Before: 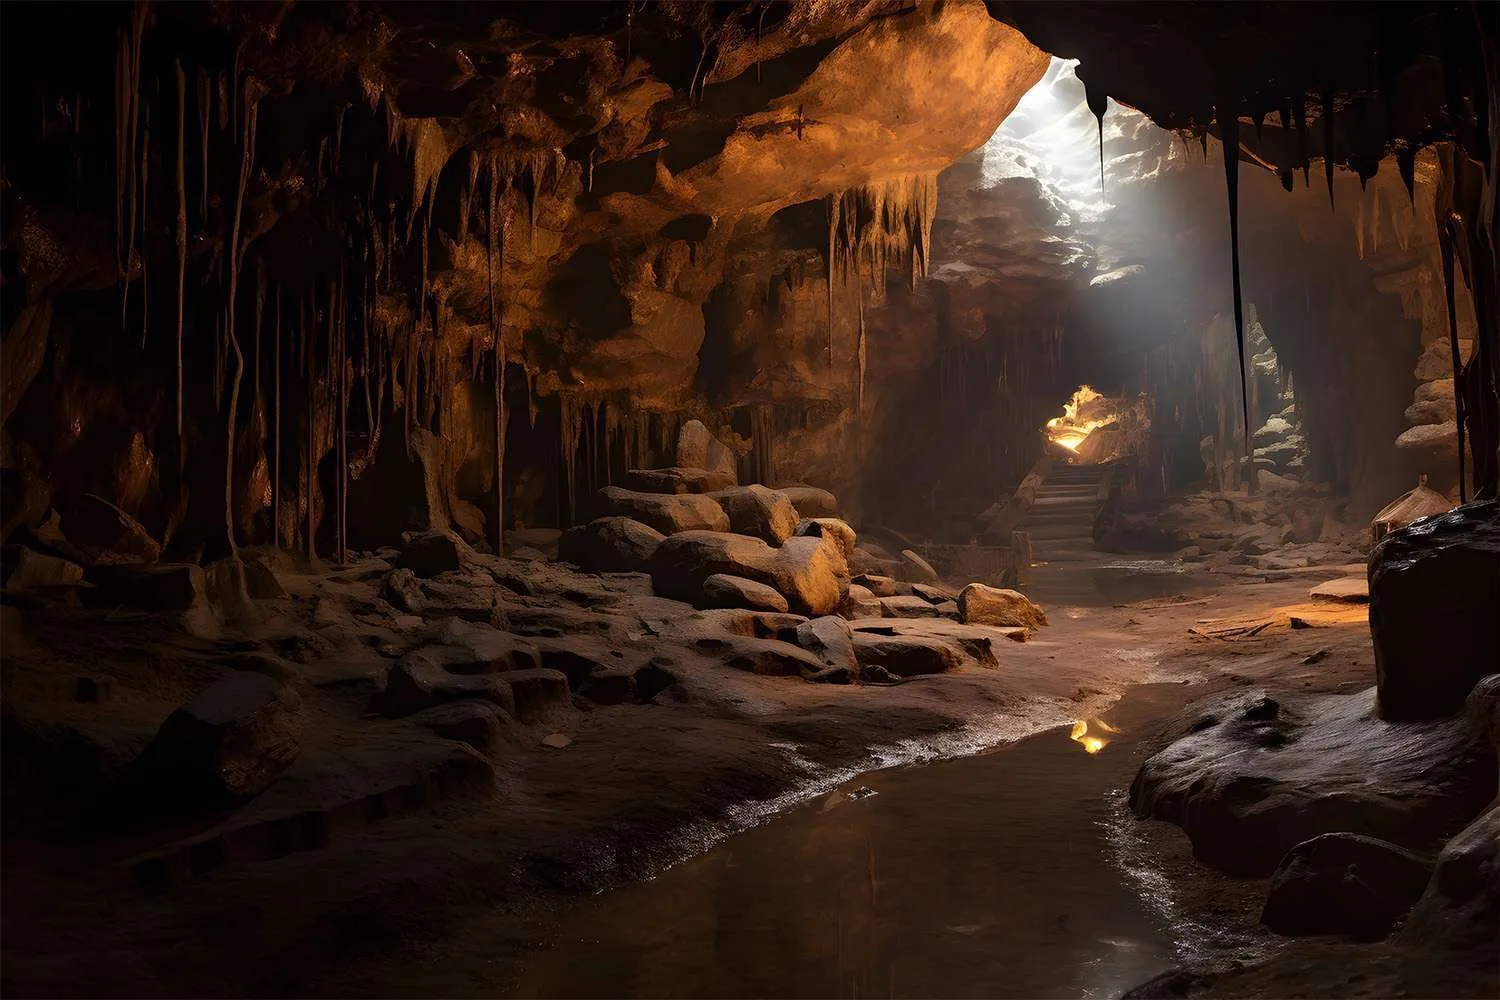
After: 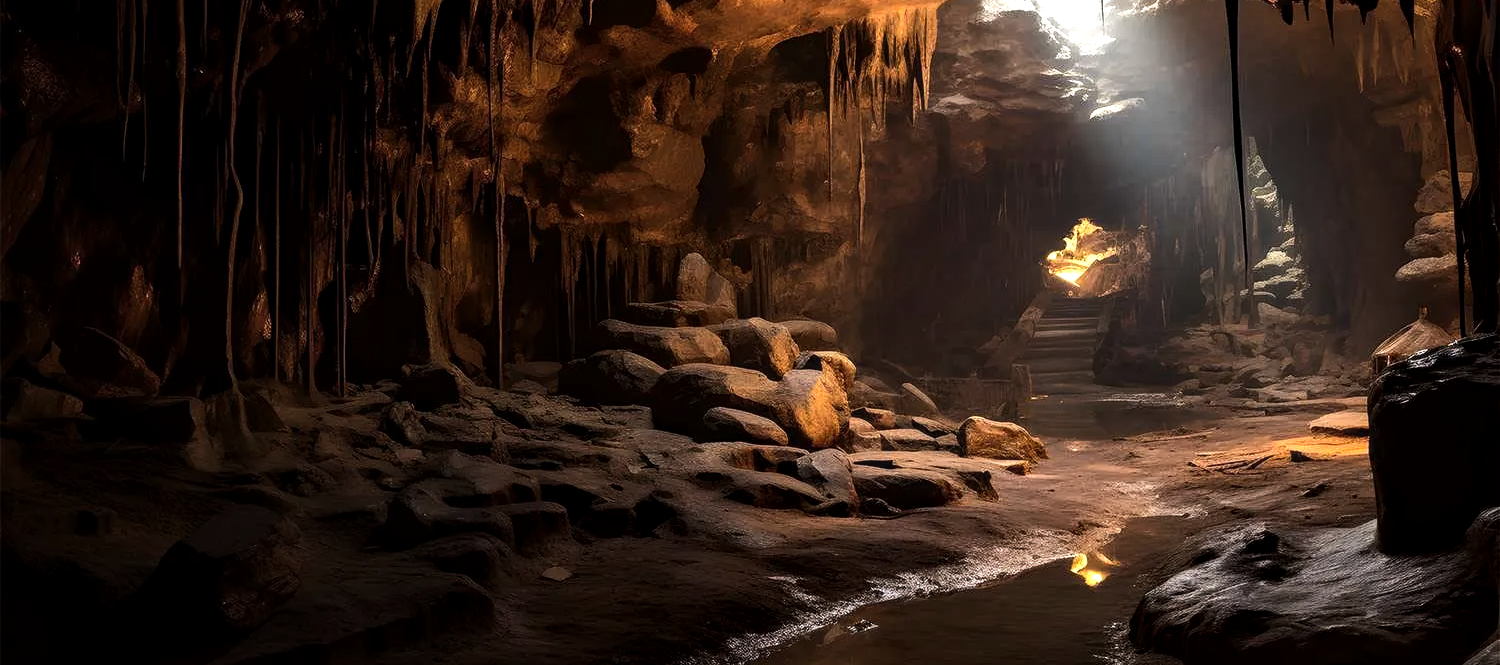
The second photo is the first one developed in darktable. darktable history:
tone equalizer: -8 EV -0.75 EV, -7 EV -0.7 EV, -6 EV -0.6 EV, -5 EV -0.4 EV, -3 EV 0.4 EV, -2 EV 0.6 EV, -1 EV 0.7 EV, +0 EV 0.75 EV, edges refinement/feathering 500, mask exposure compensation -1.57 EV, preserve details no
crop: top 16.727%, bottom 16.727%
local contrast: on, module defaults
